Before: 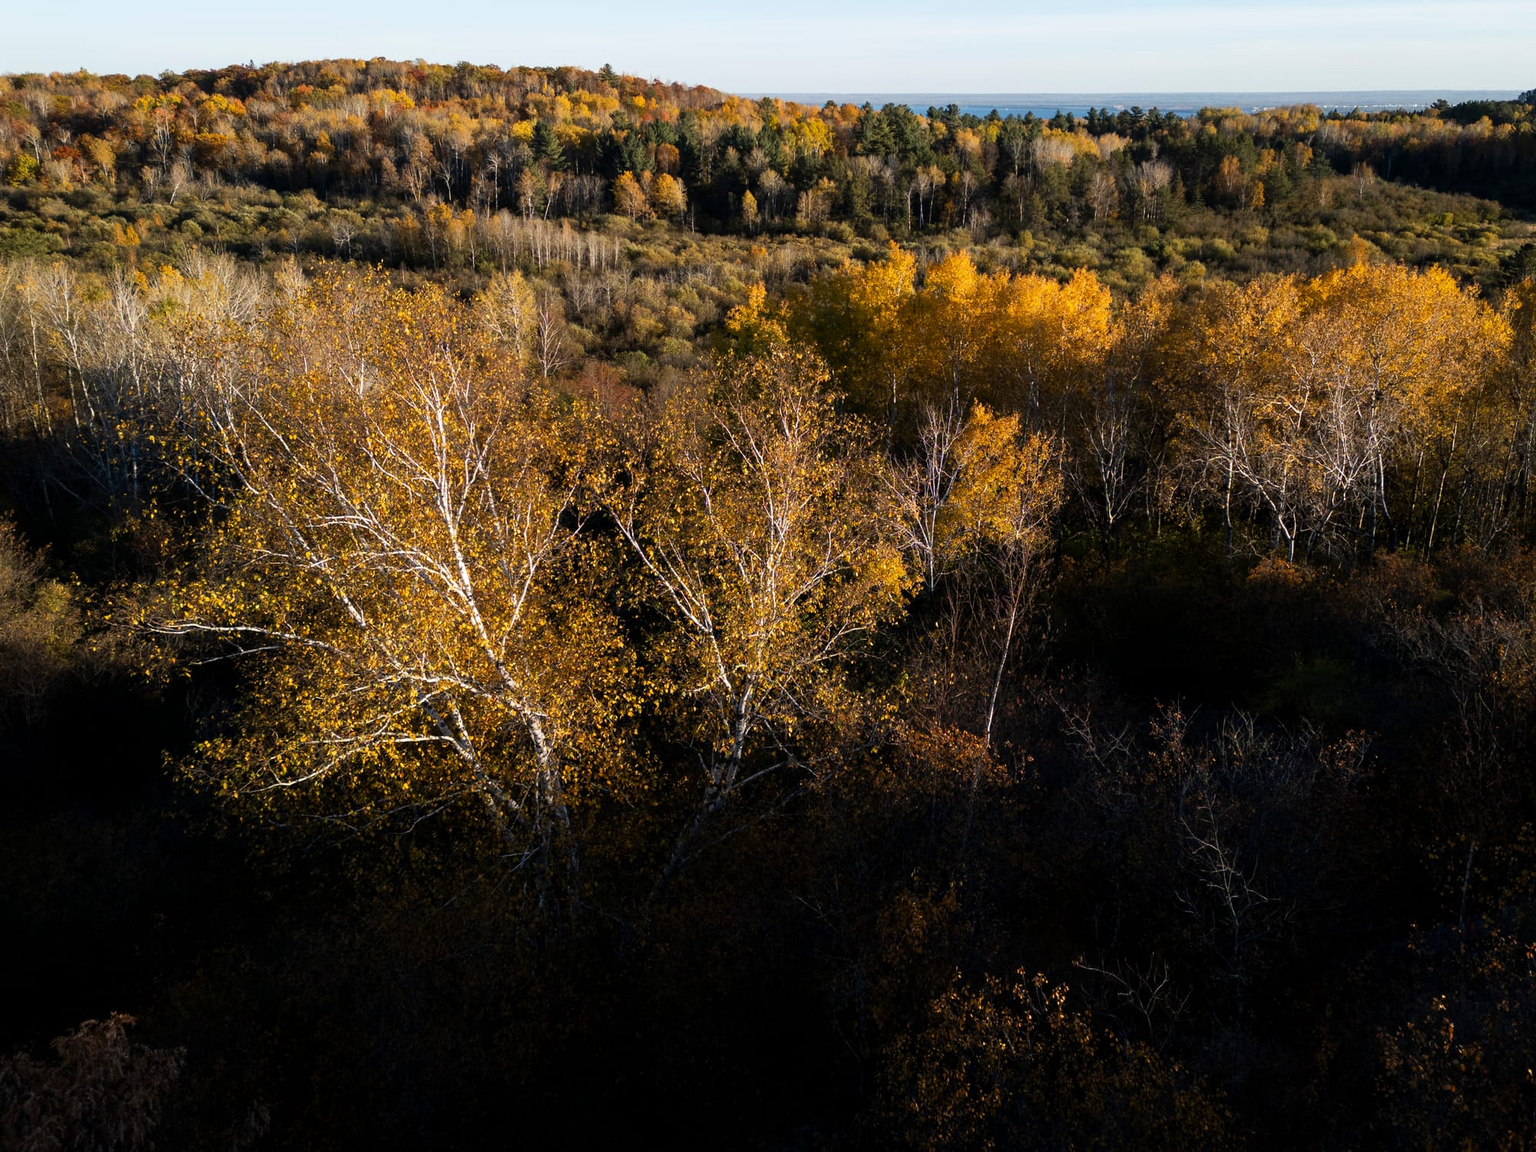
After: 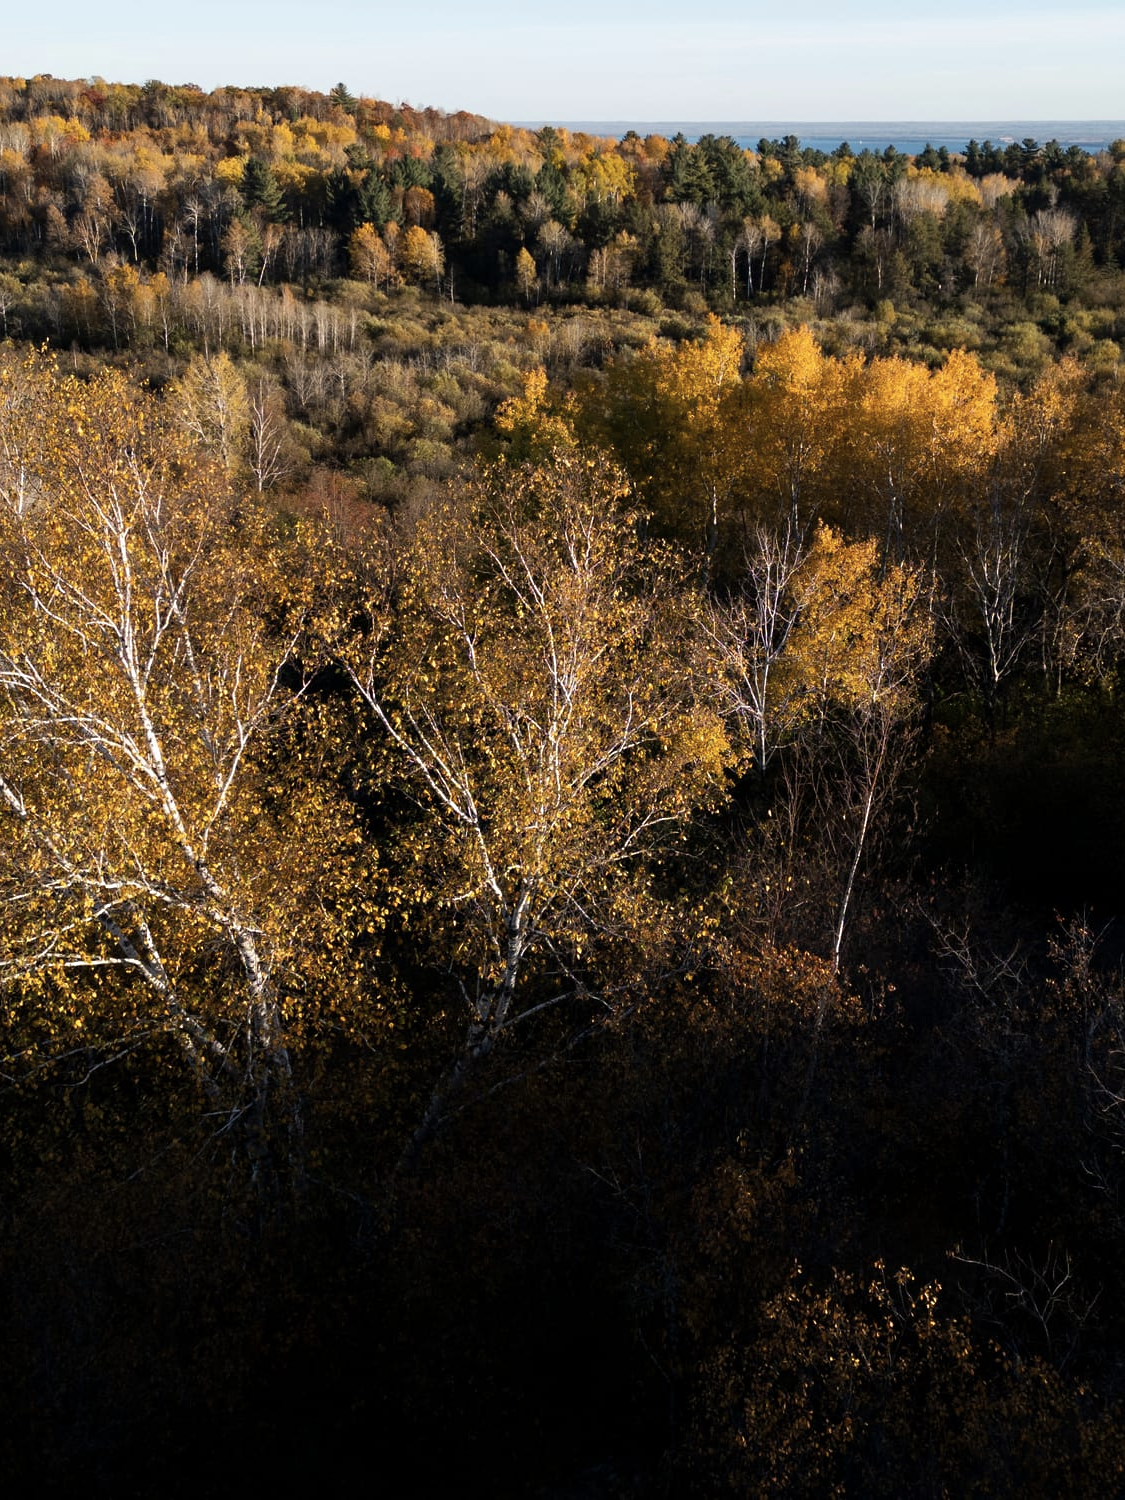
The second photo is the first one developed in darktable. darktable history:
crop and rotate: left 22.516%, right 21.234%
sharpen: radius 5.325, amount 0.312, threshold 26.433
contrast brightness saturation: saturation -0.17
